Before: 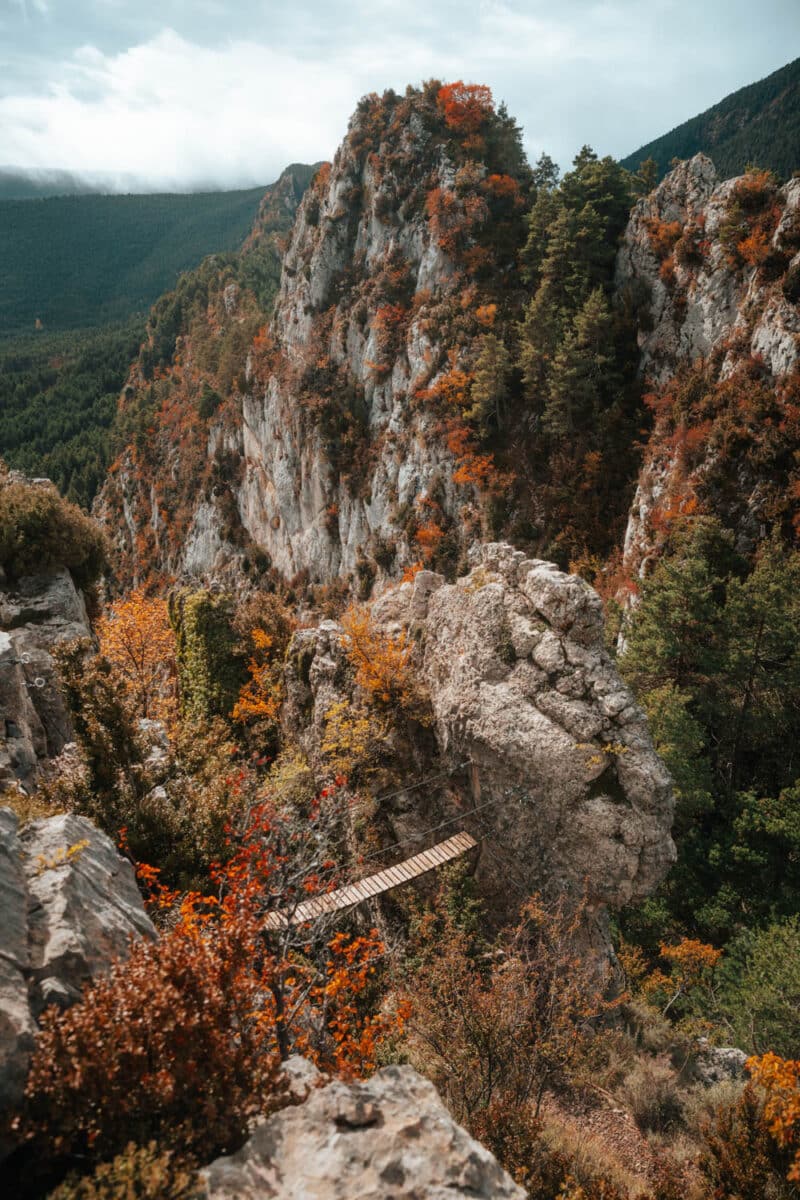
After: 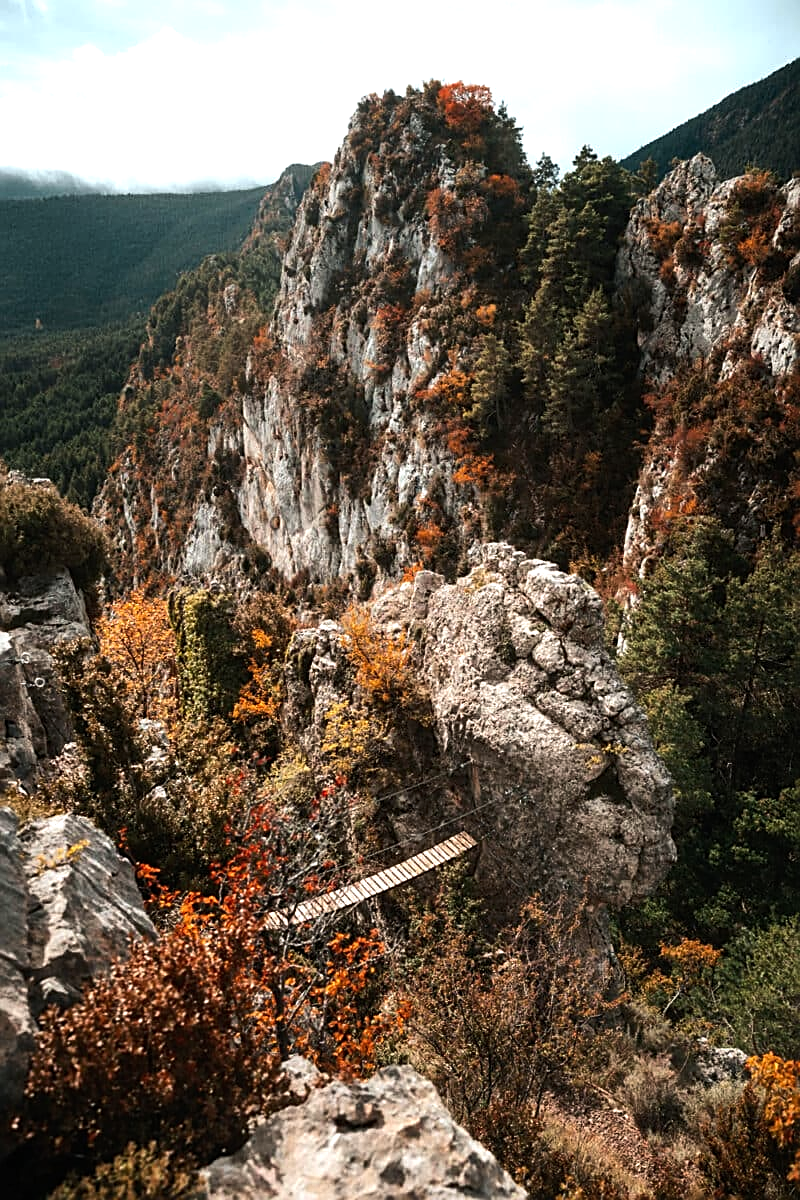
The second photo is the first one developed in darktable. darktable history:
sharpen: amount 0.575
tone equalizer: -8 EV -0.75 EV, -7 EV -0.7 EV, -6 EV -0.6 EV, -5 EV -0.4 EV, -3 EV 0.4 EV, -2 EV 0.6 EV, -1 EV 0.7 EV, +0 EV 0.75 EV, edges refinement/feathering 500, mask exposure compensation -1.57 EV, preserve details no
